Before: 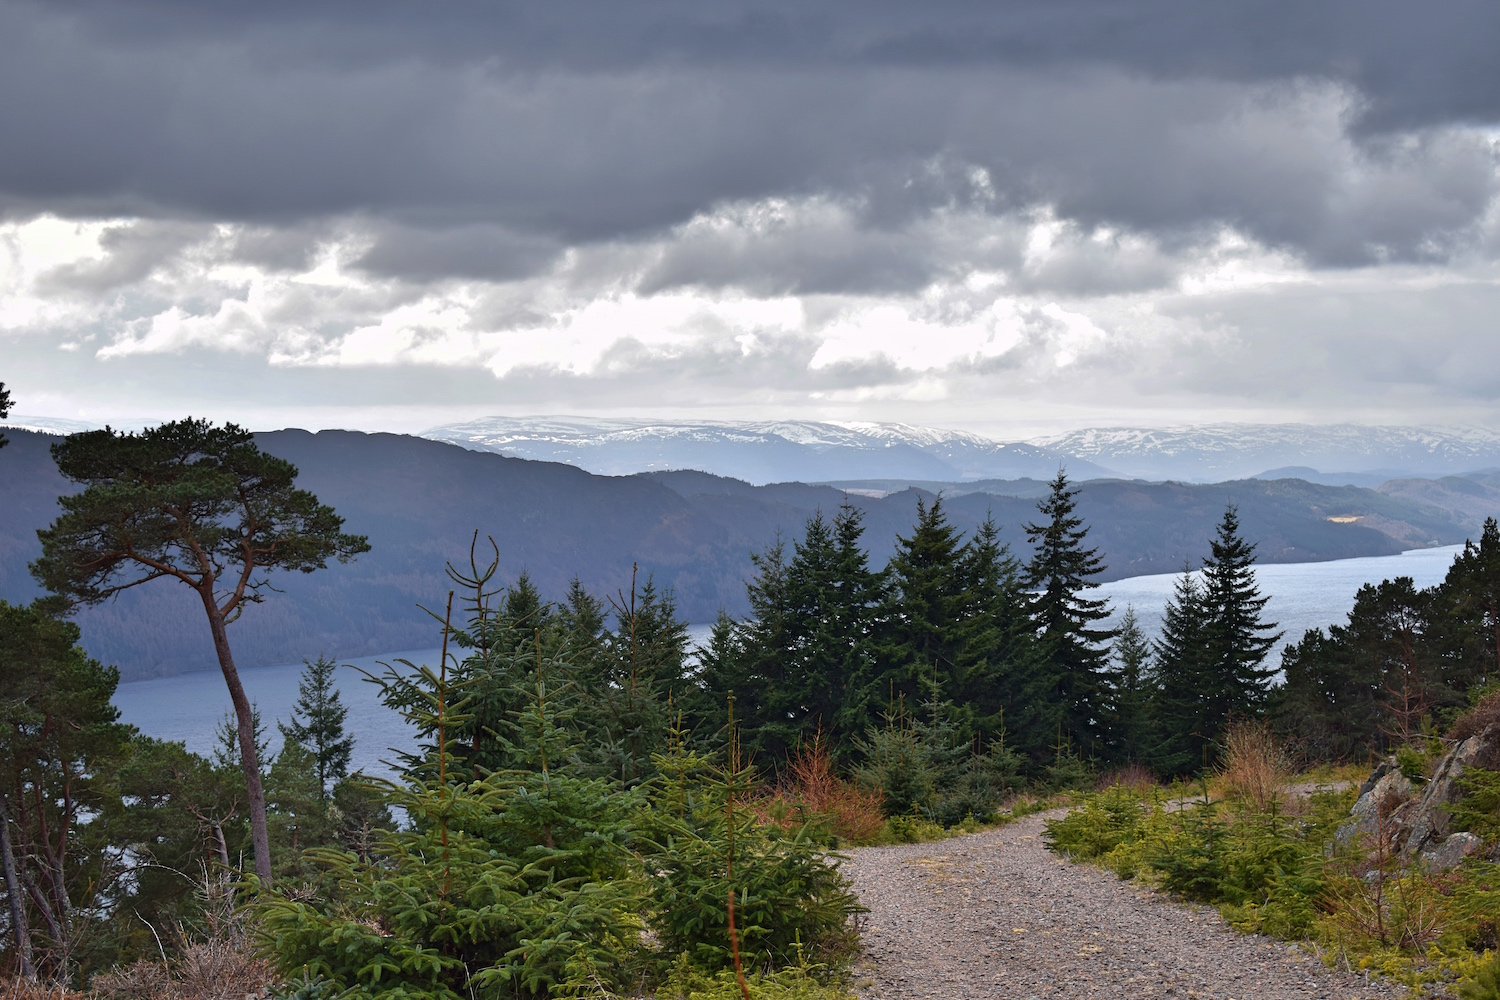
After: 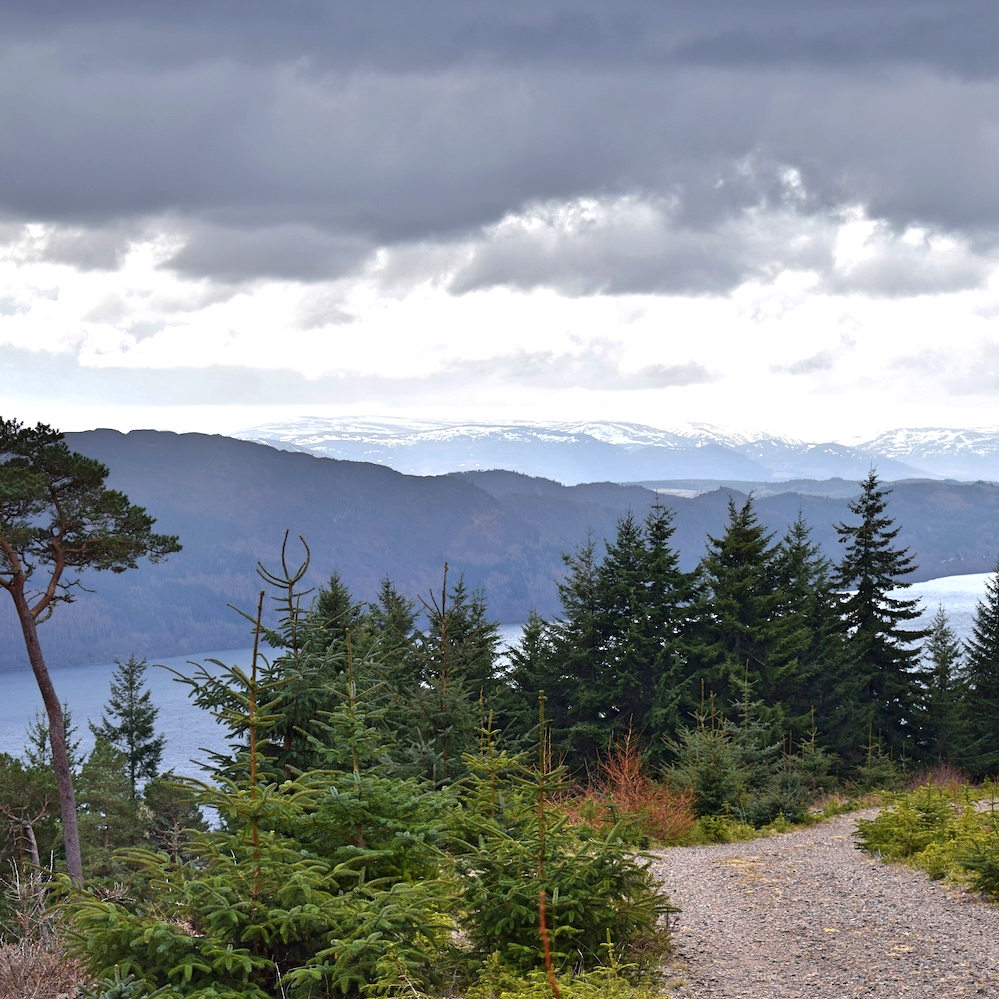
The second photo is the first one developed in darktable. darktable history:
exposure: black level correction 0.001, exposure 0.5 EV, compensate exposure bias true, compensate highlight preservation false
crop and rotate: left 12.648%, right 20.685%
